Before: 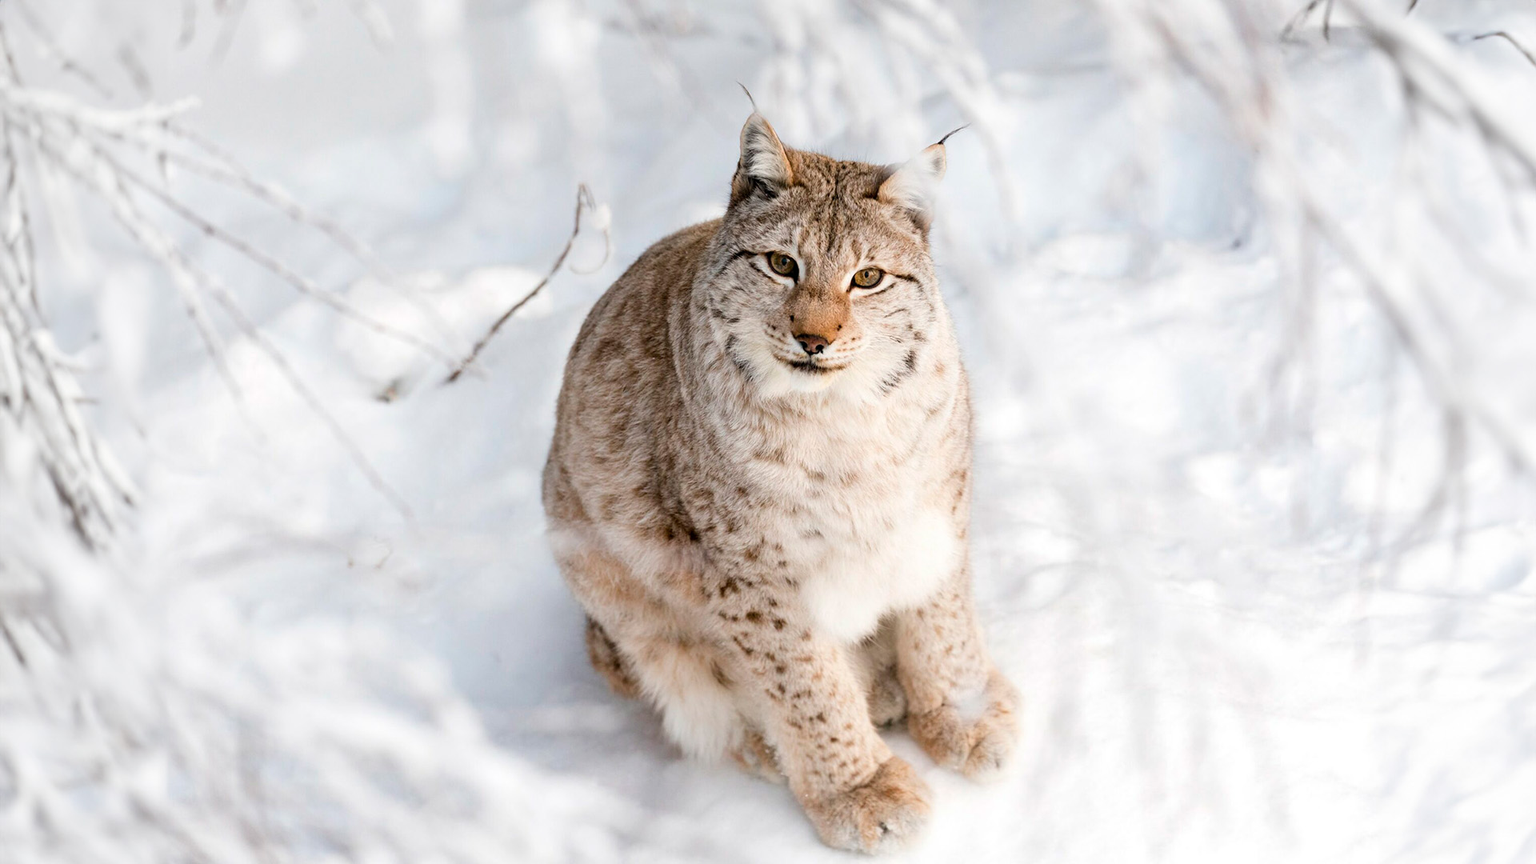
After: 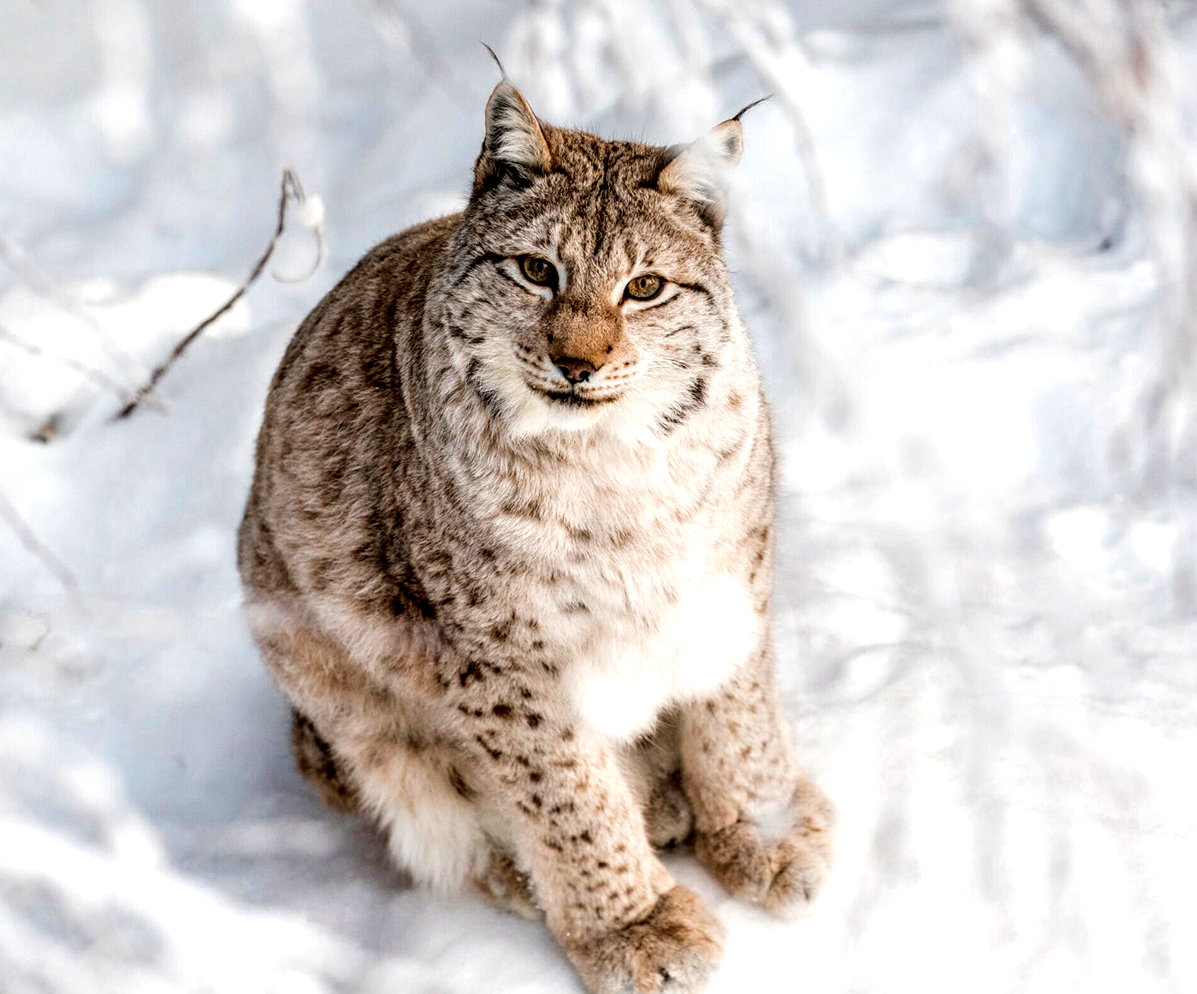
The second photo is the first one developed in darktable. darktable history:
crop and rotate: left 22.918%, top 5.629%, right 14.711%, bottom 2.247%
local contrast: highlights 19%, detail 186%
velvia: on, module defaults
